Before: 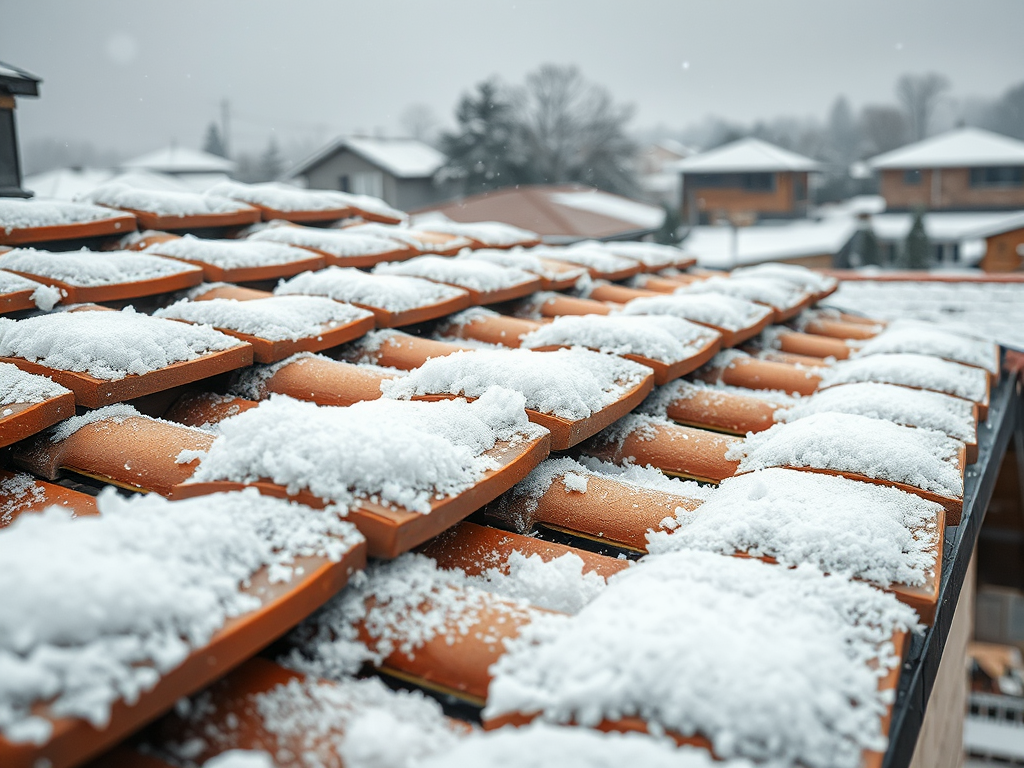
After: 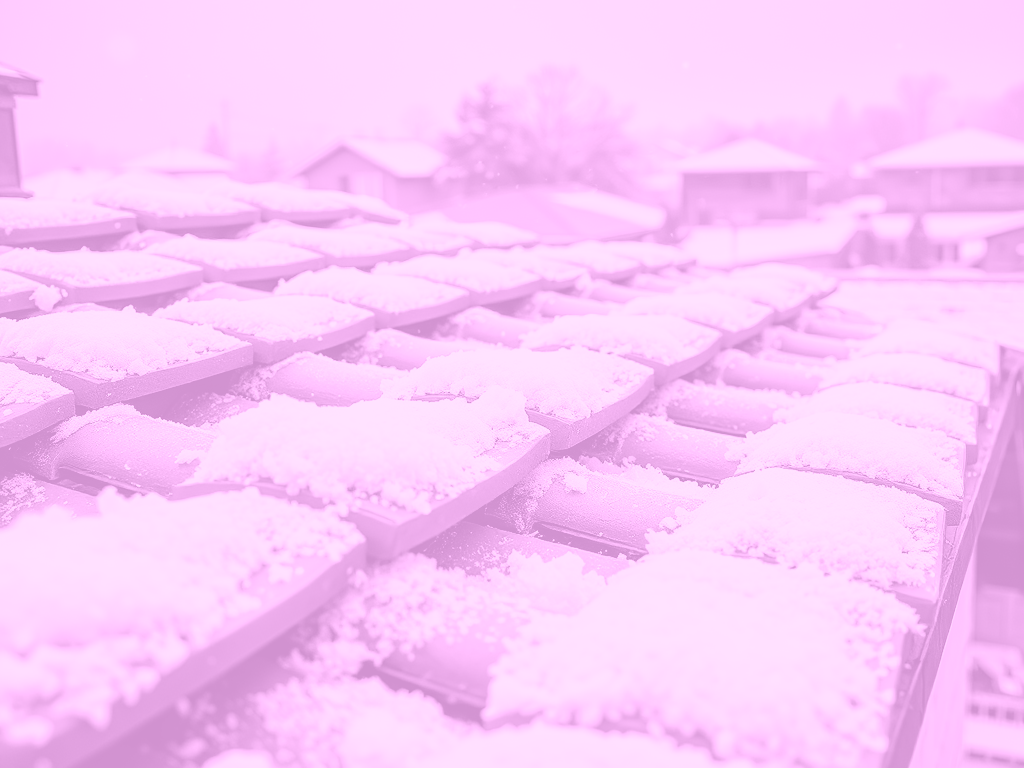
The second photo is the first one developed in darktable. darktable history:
tone curve: curves: ch0 [(0, 0) (0.058, 0.027) (0.214, 0.183) (0.304, 0.288) (0.561, 0.554) (0.687, 0.677) (0.768, 0.768) (0.858, 0.861) (0.986, 0.957)]; ch1 [(0, 0) (0.172, 0.123) (0.312, 0.296) (0.437, 0.429) (0.471, 0.469) (0.502, 0.5) (0.513, 0.515) (0.583, 0.604) (0.631, 0.659) (0.703, 0.721) (0.889, 0.924) (1, 1)]; ch2 [(0, 0) (0.411, 0.424) (0.485, 0.497) (0.502, 0.5) (0.517, 0.511) (0.566, 0.573) (0.622, 0.613) (0.709, 0.677) (1, 1)], color space Lab, independent channels, preserve colors none
colorize: hue 331.2°, saturation 75%, source mix 30.28%, lightness 70.52%, version 1
